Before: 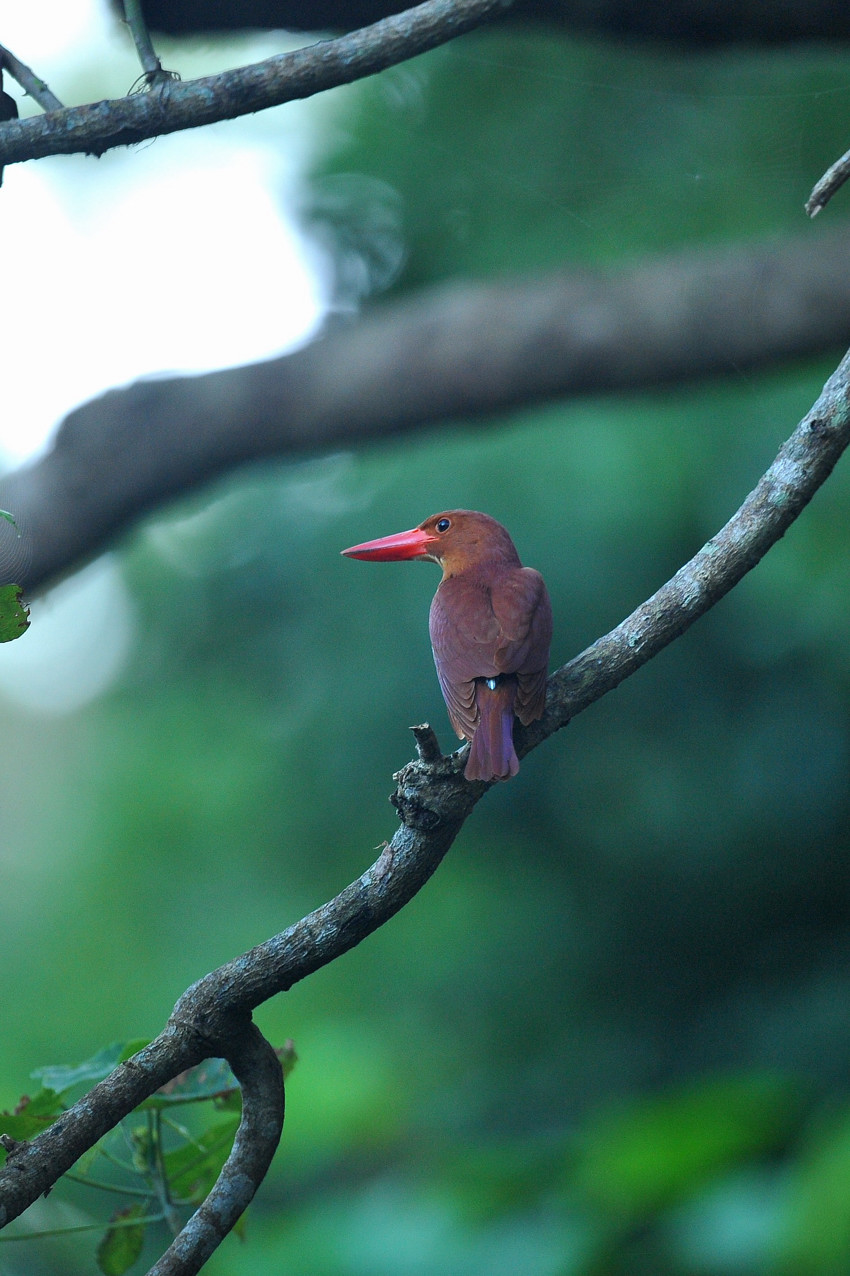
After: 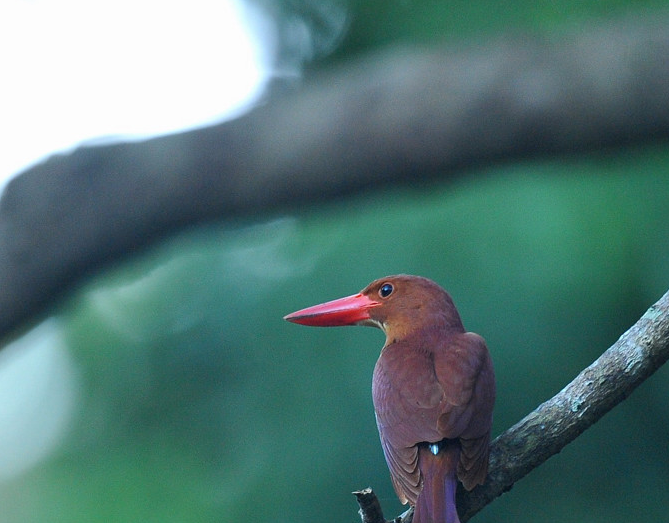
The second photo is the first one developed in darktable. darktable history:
crop: left 6.776%, top 18.479%, right 14.471%, bottom 40.467%
